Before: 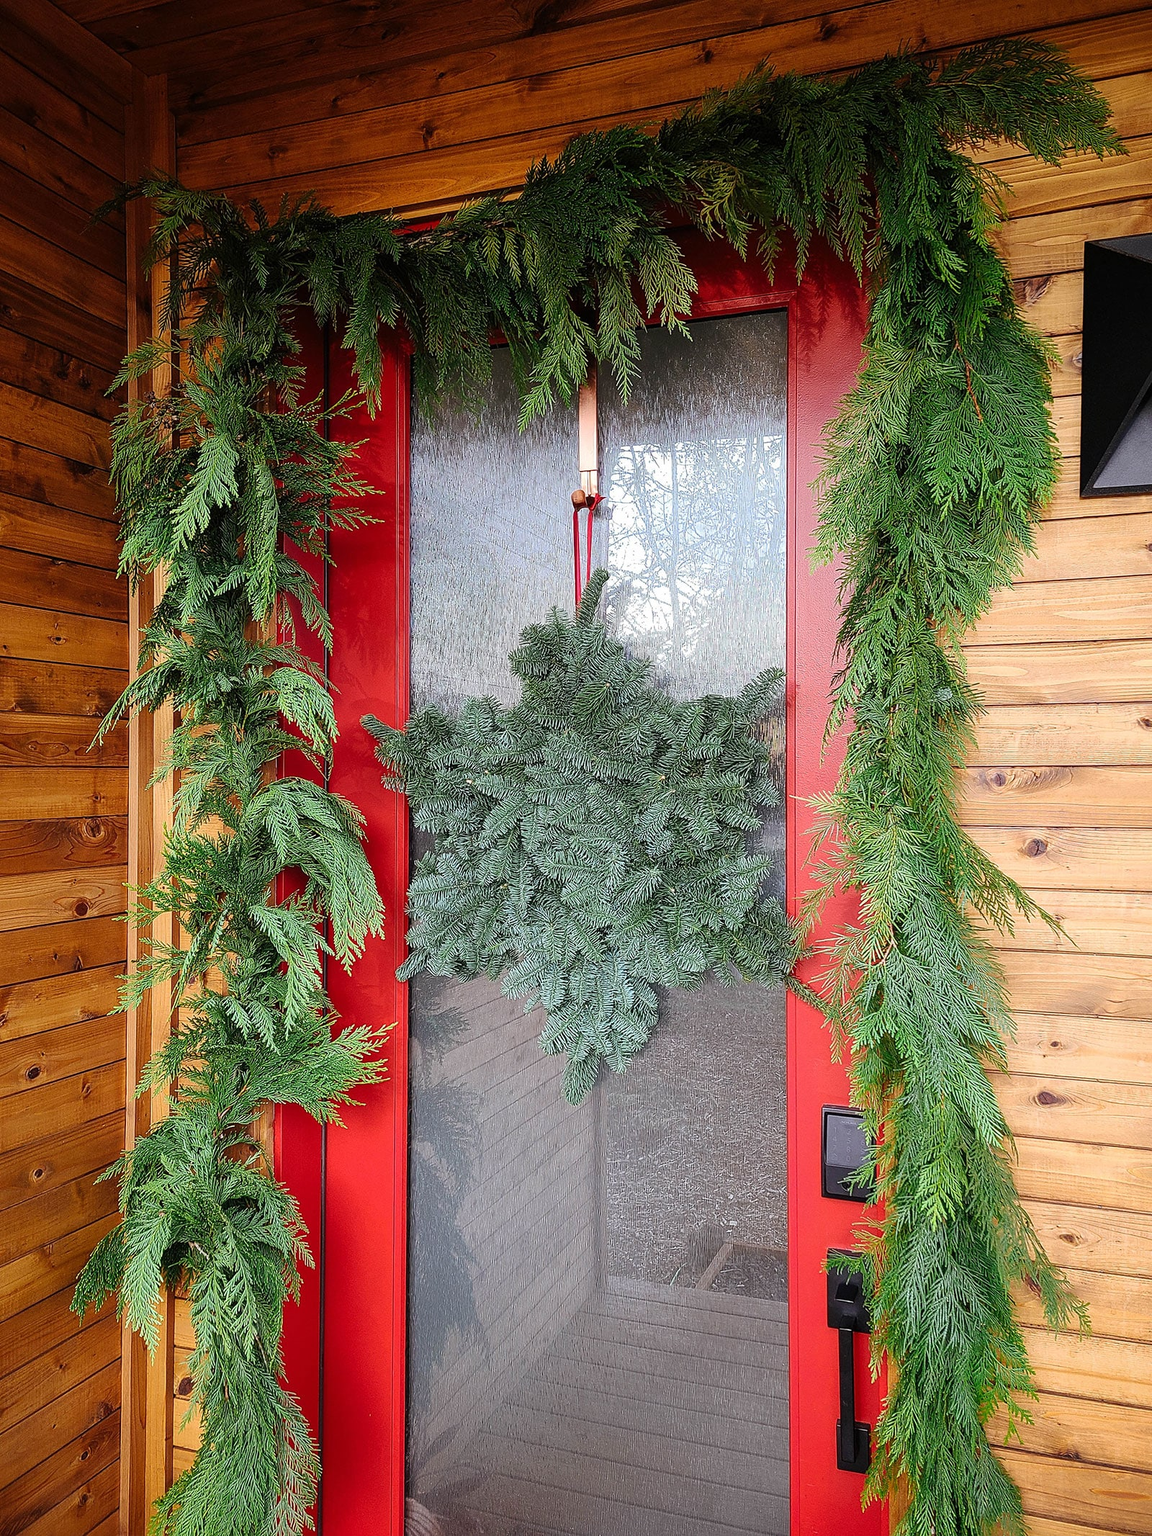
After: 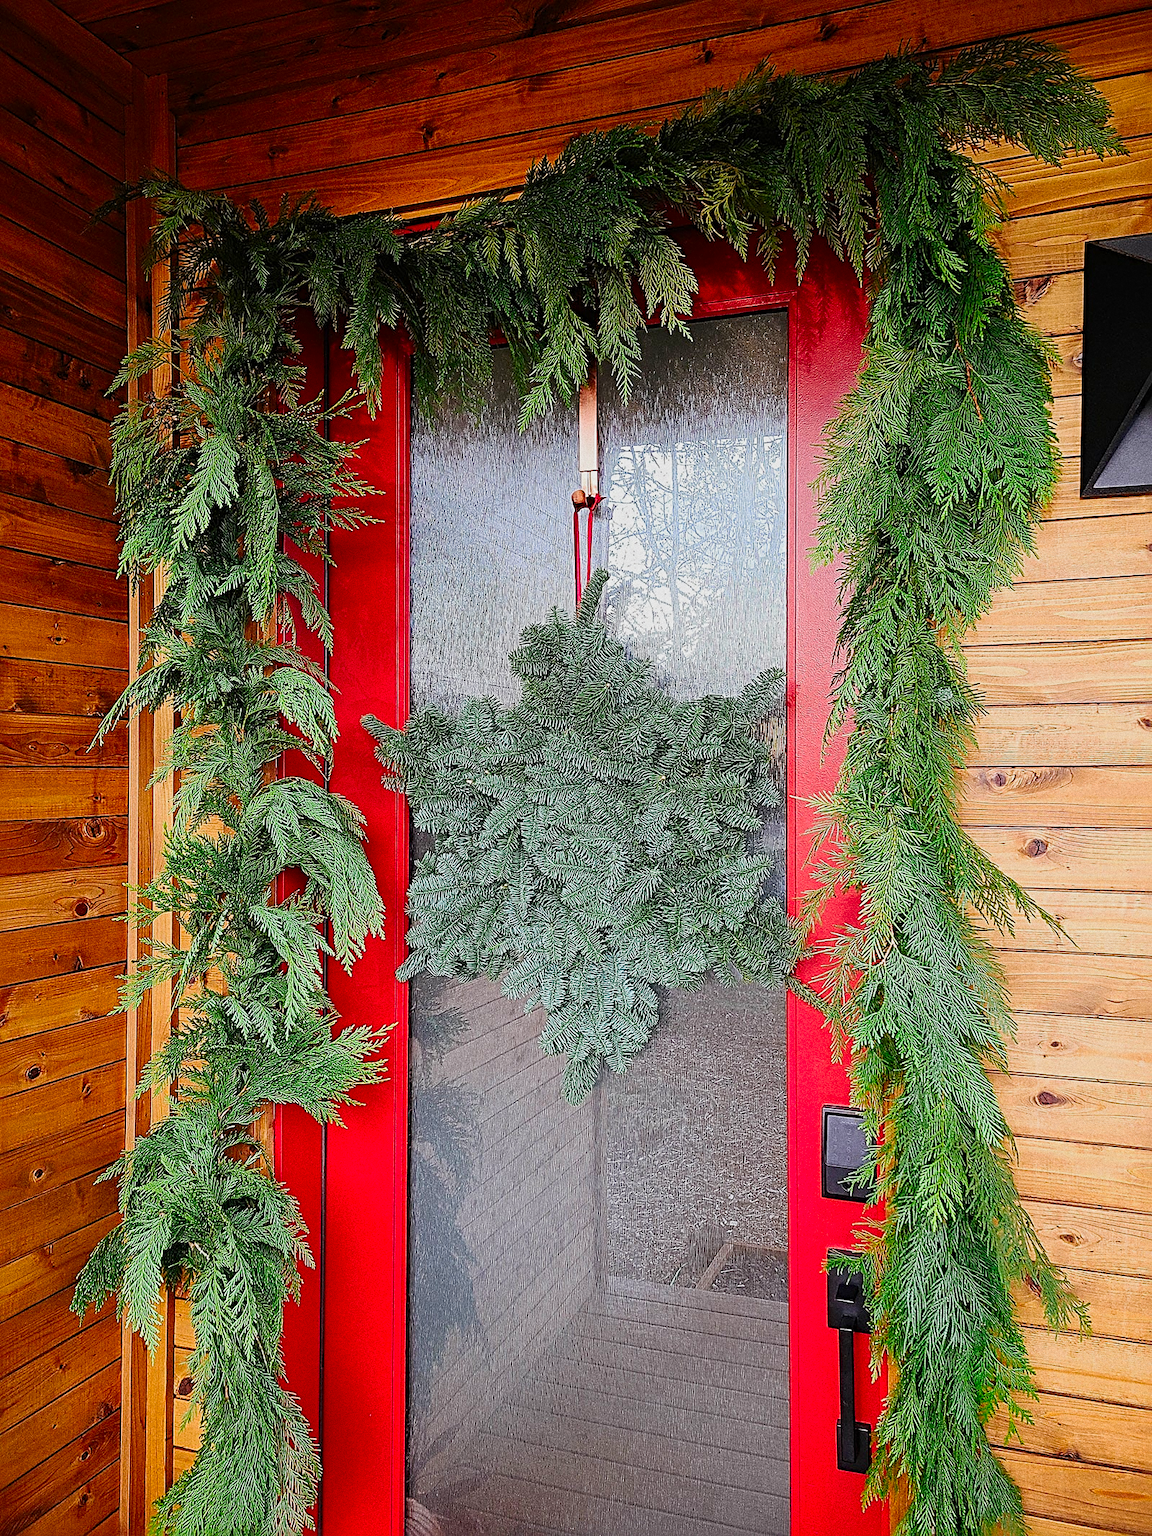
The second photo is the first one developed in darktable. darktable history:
sharpen: radius 4
grain: coarseness 0.09 ISO, strength 40%
sigmoid: contrast 1.22, skew 0.65
contrast brightness saturation: brightness -0.02, saturation 0.35
